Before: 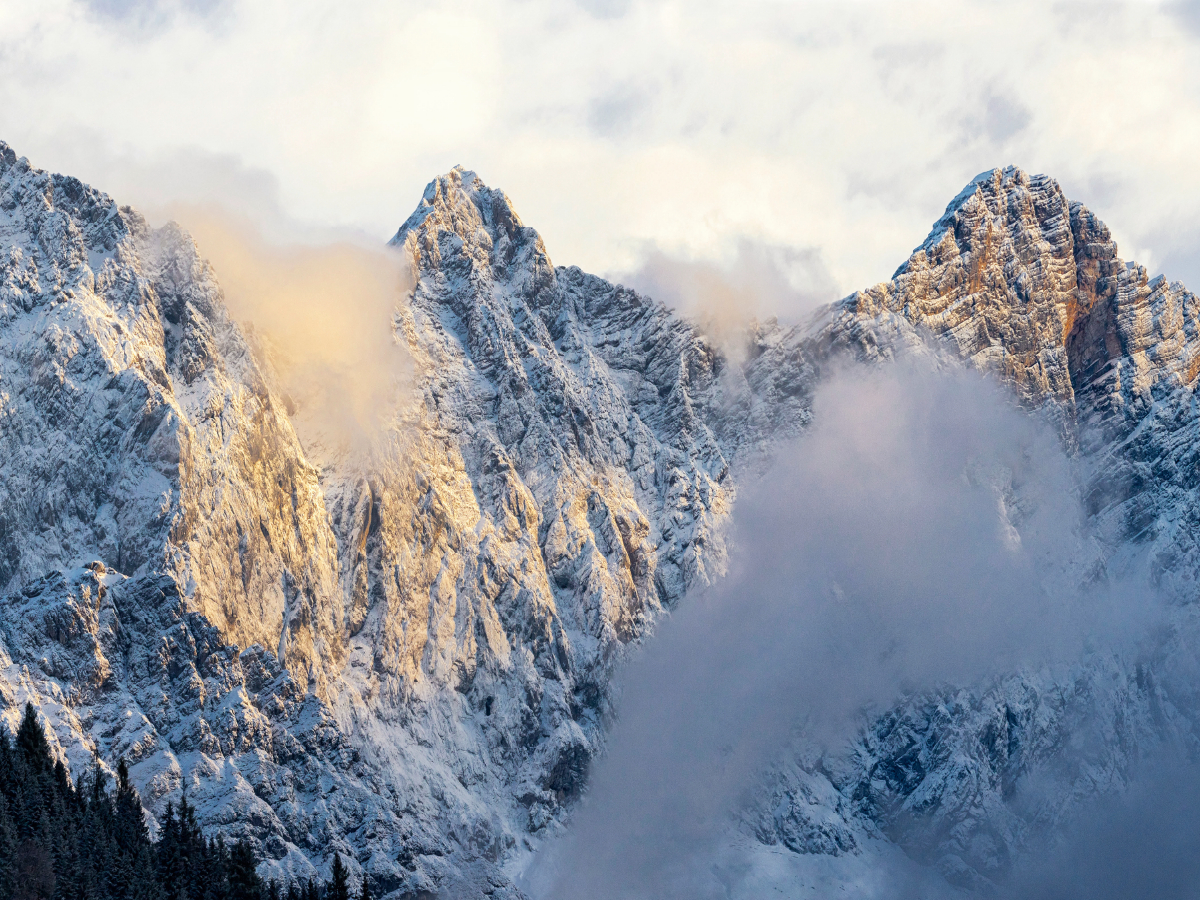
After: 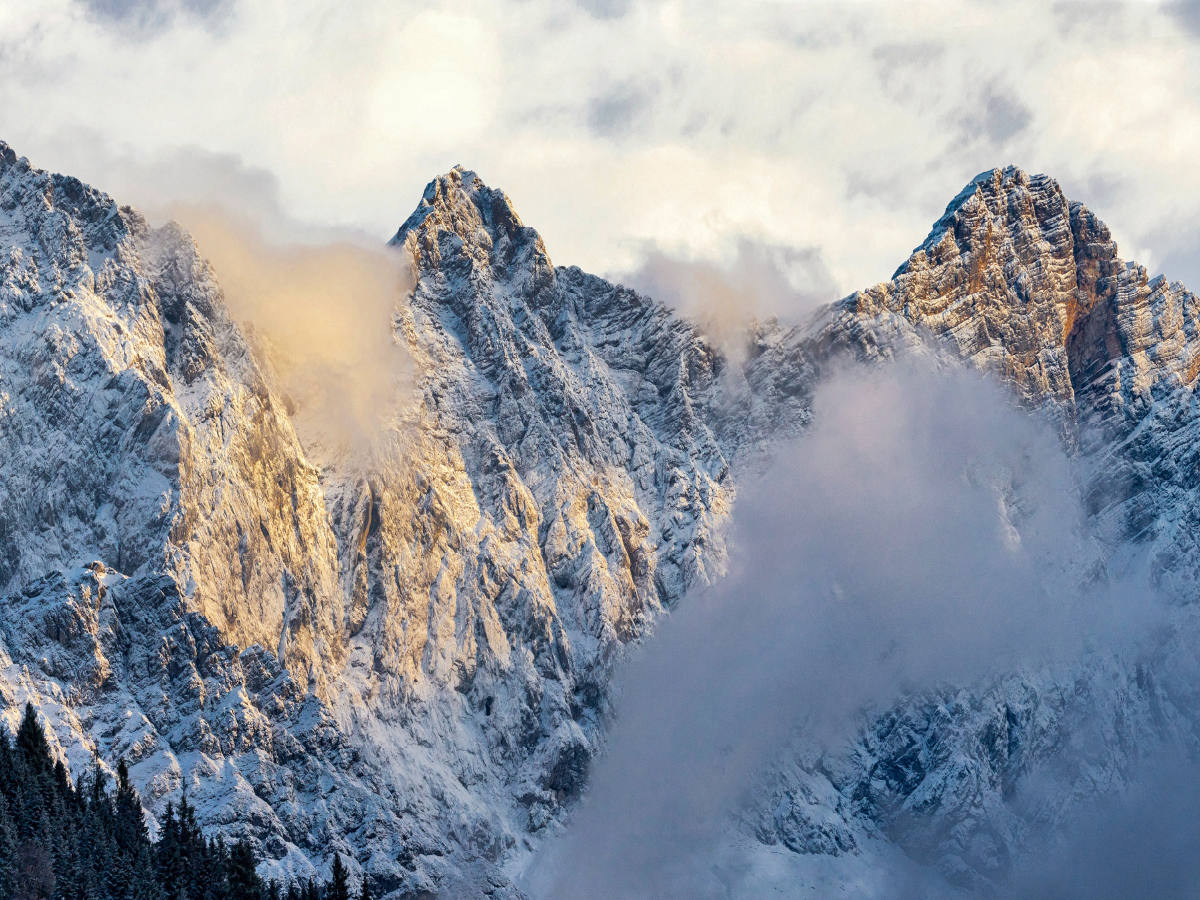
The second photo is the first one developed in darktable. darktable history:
shadows and highlights: soften with gaussian
tone equalizer: edges refinement/feathering 500, mask exposure compensation -1.57 EV, preserve details no
